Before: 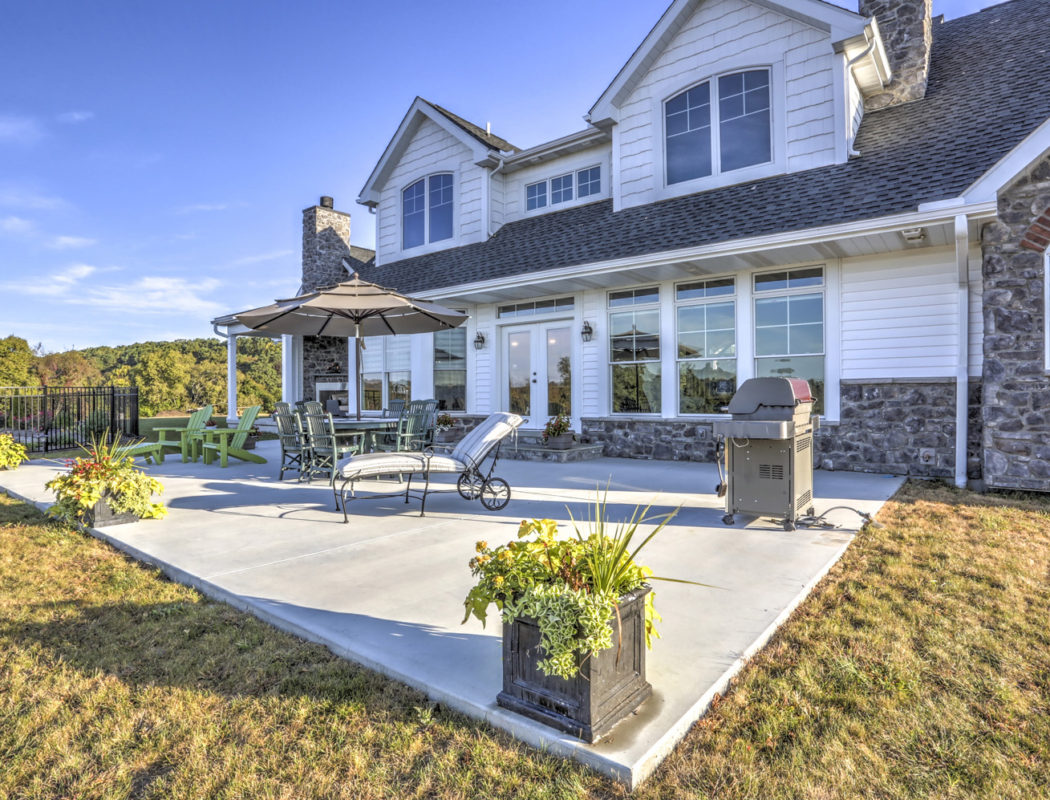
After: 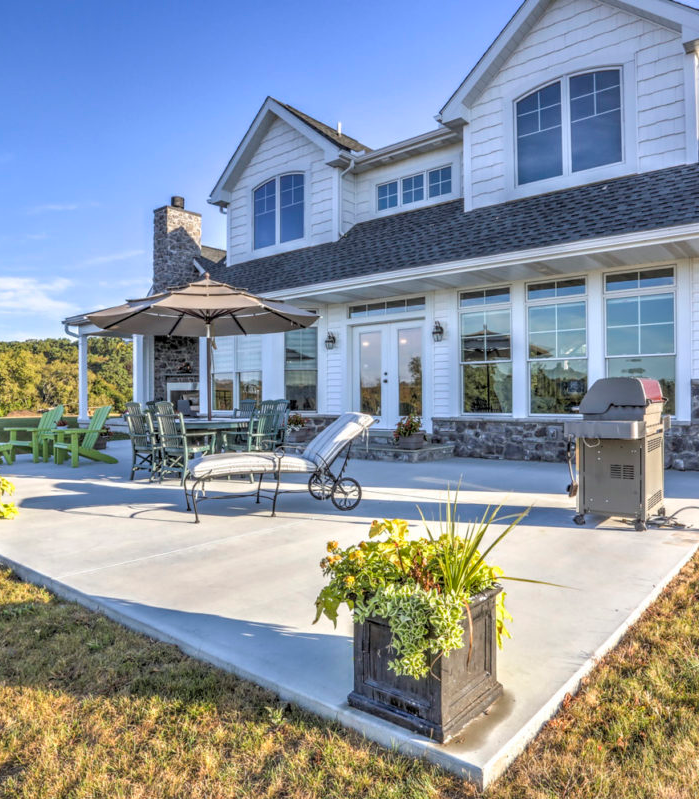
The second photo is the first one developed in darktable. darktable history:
crop and rotate: left 14.364%, right 18.982%
